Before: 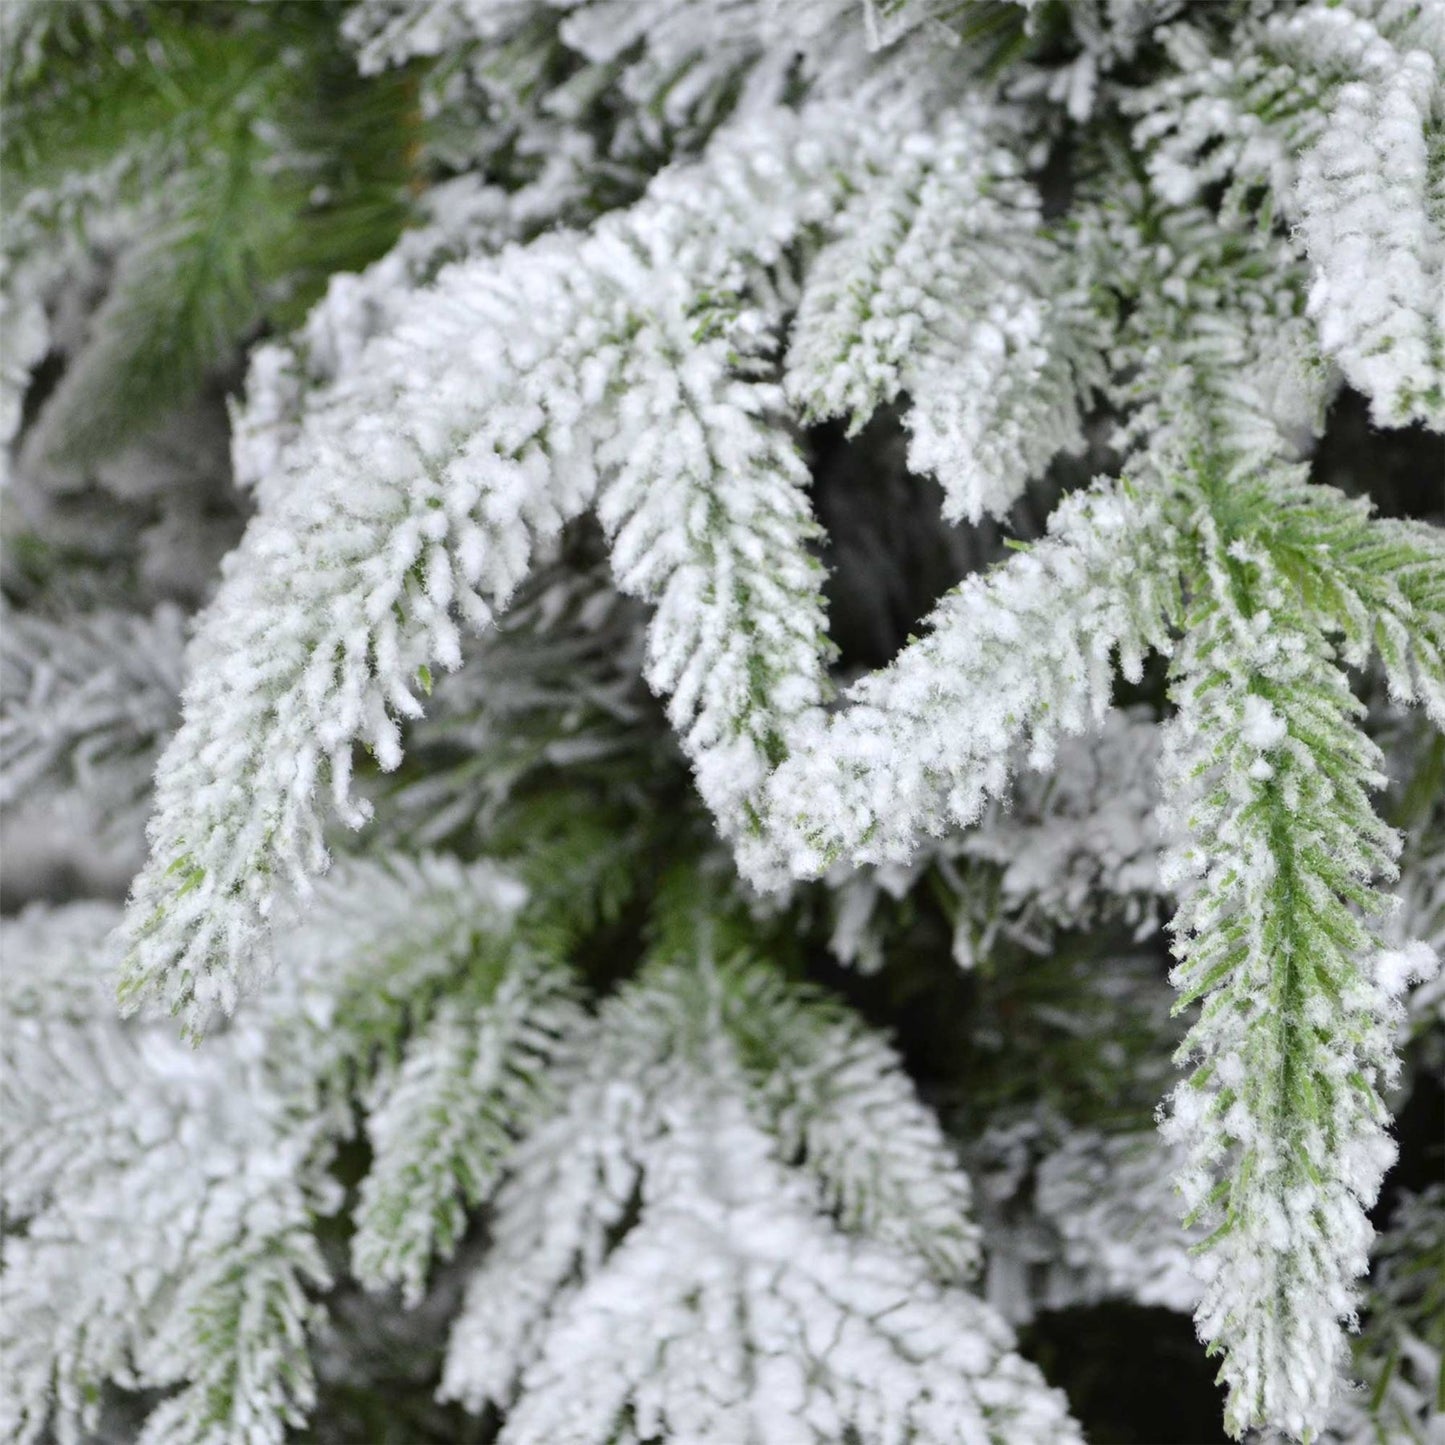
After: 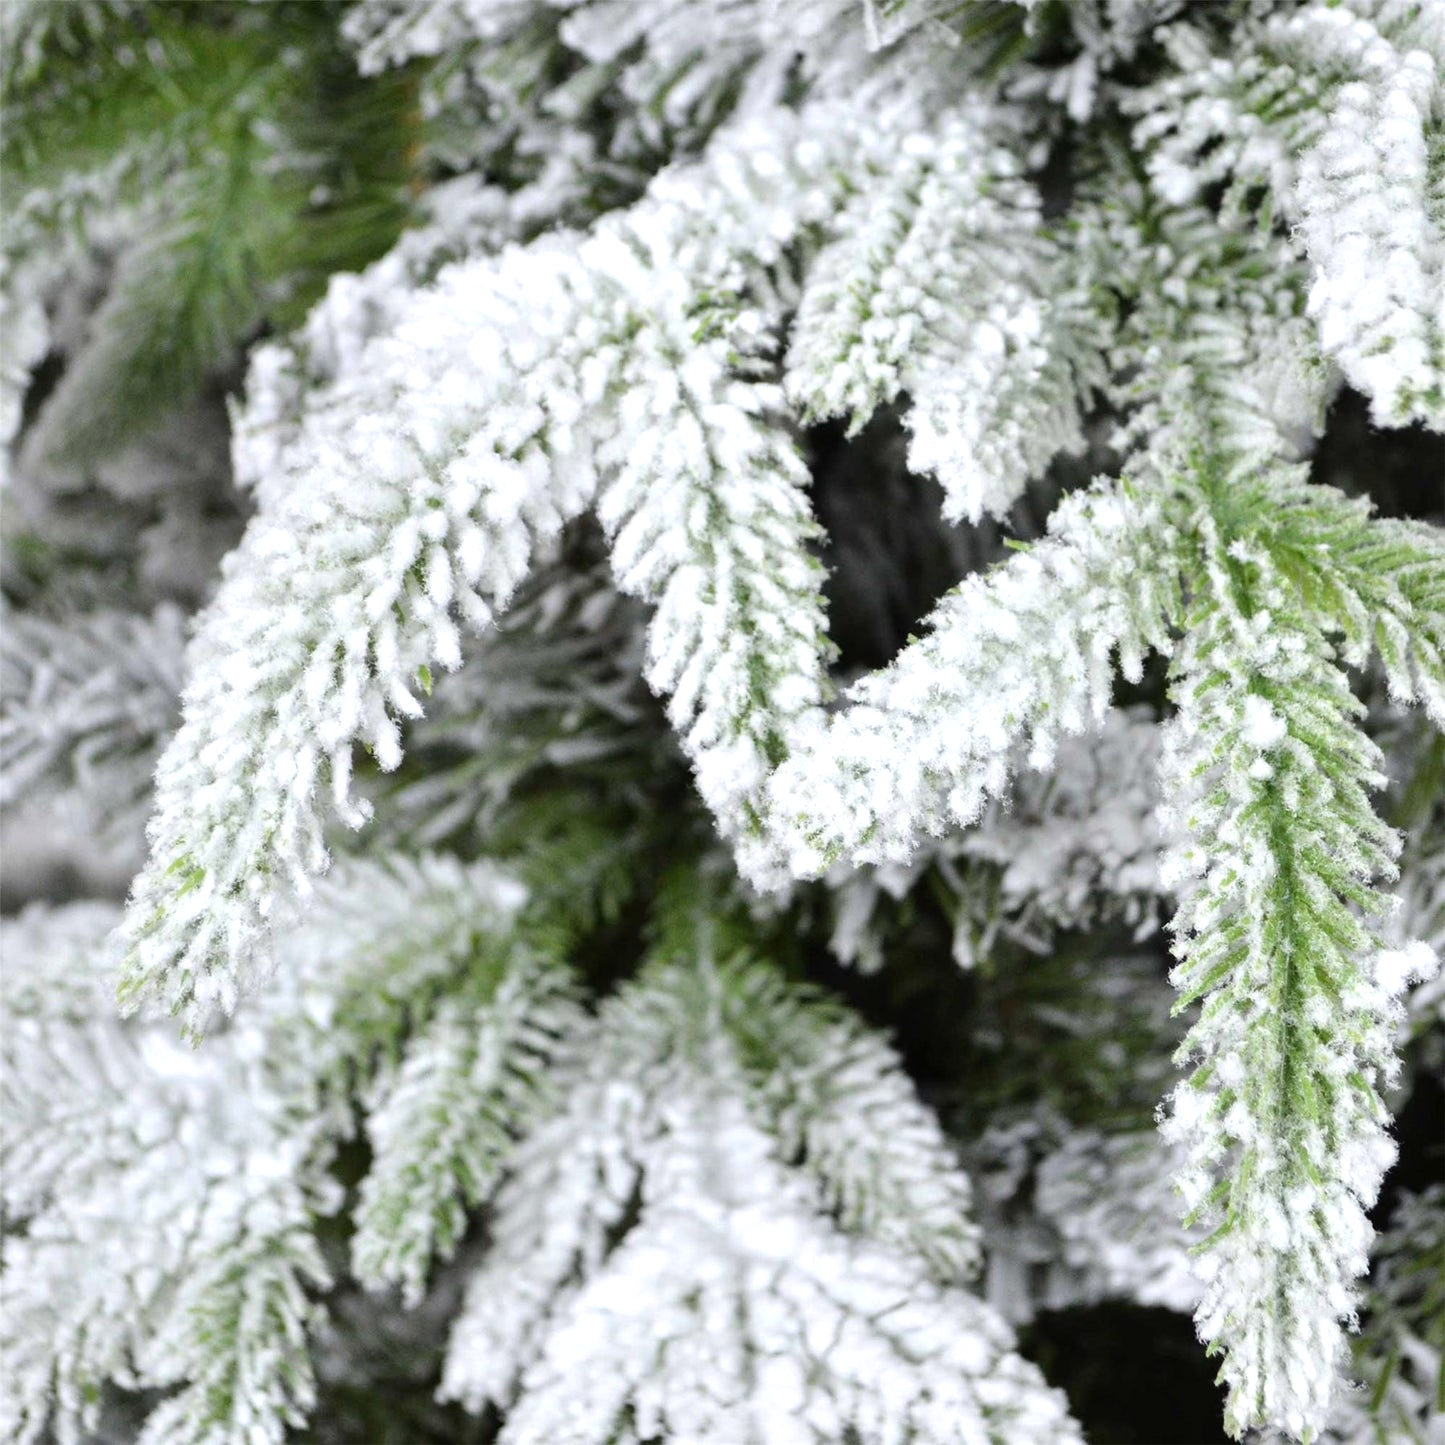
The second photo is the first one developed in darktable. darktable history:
shadows and highlights: shadows 31.01, highlights -0.099, soften with gaussian
tone equalizer: -8 EV -0.394 EV, -7 EV -0.418 EV, -6 EV -0.306 EV, -5 EV -0.21 EV, -3 EV 0.191 EV, -2 EV 0.348 EV, -1 EV 0.372 EV, +0 EV 0.404 EV
